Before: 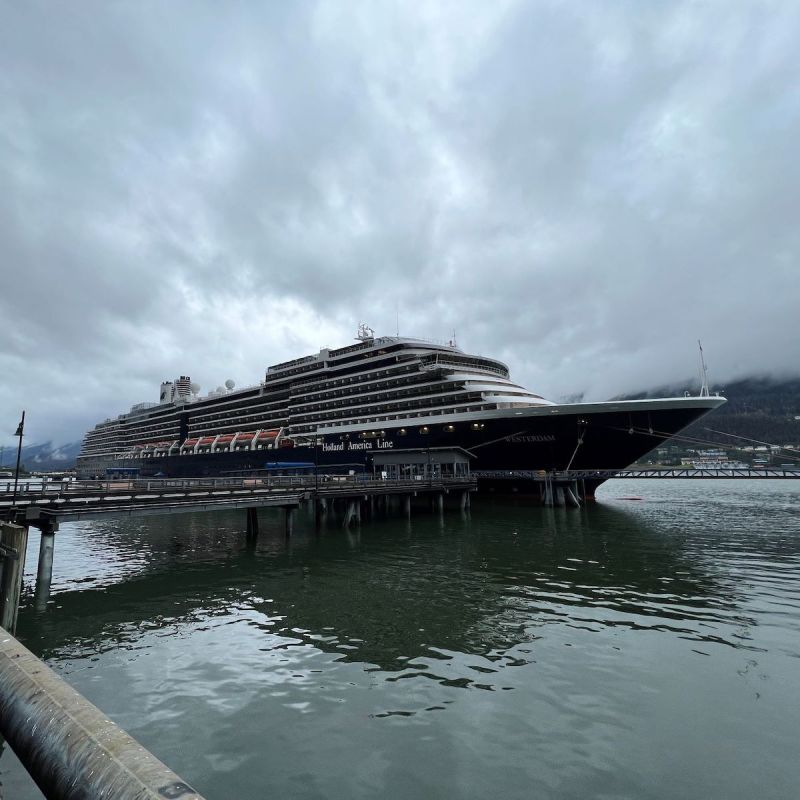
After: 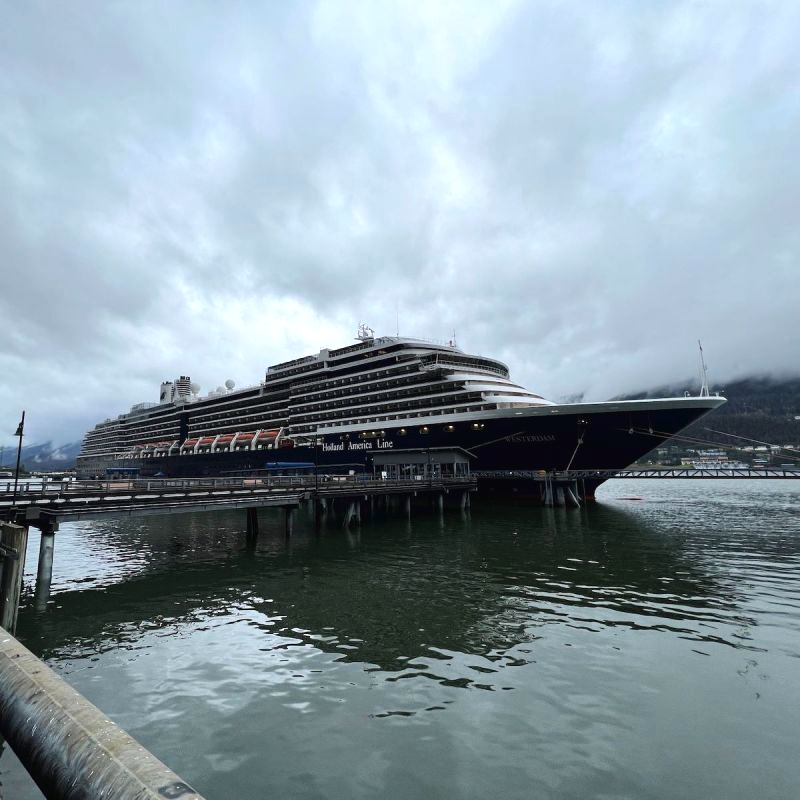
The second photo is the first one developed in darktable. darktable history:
exposure: exposure 0.203 EV, compensate highlight preservation false
tone curve: curves: ch0 [(0, 0.015) (0.037, 0.032) (0.131, 0.113) (0.275, 0.26) (0.497, 0.505) (0.617, 0.643) (0.704, 0.735) (0.813, 0.842) (0.911, 0.931) (0.997, 1)]; ch1 [(0, 0) (0.301, 0.3) (0.444, 0.438) (0.493, 0.494) (0.501, 0.5) (0.534, 0.543) (0.582, 0.605) (0.658, 0.687) (0.746, 0.79) (1, 1)]; ch2 [(0, 0) (0.246, 0.234) (0.36, 0.356) (0.415, 0.426) (0.476, 0.492) (0.502, 0.499) (0.525, 0.517) (0.533, 0.534) (0.586, 0.598) (0.634, 0.643) (0.706, 0.717) (0.853, 0.83) (1, 0.951)], color space Lab, linked channels, preserve colors none
